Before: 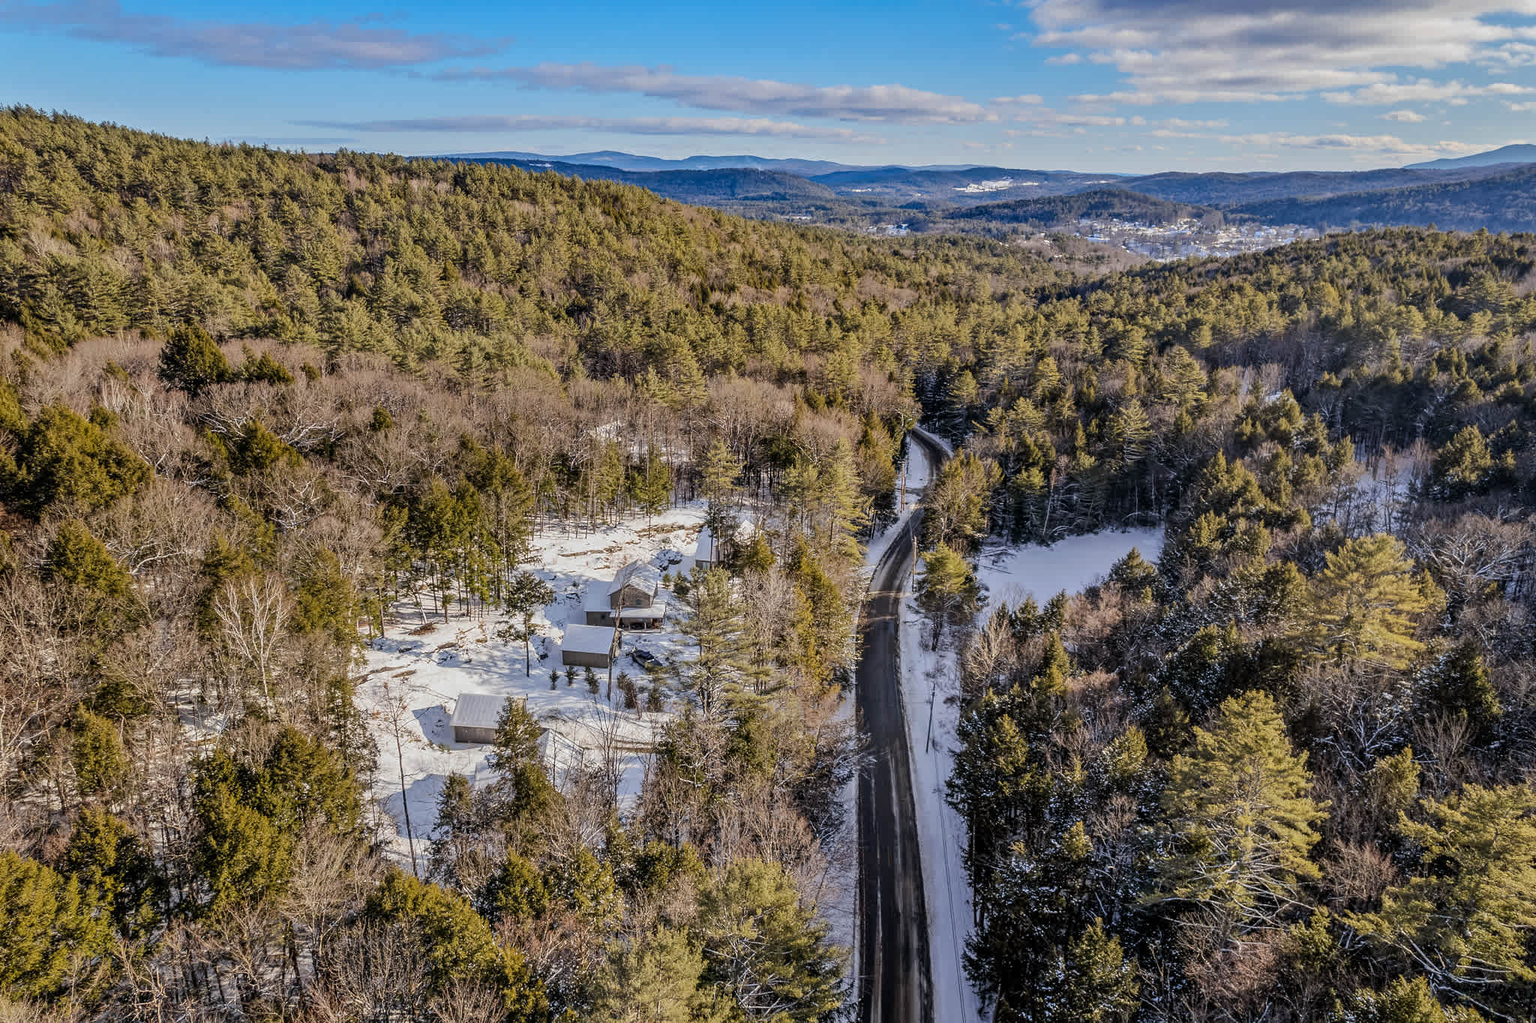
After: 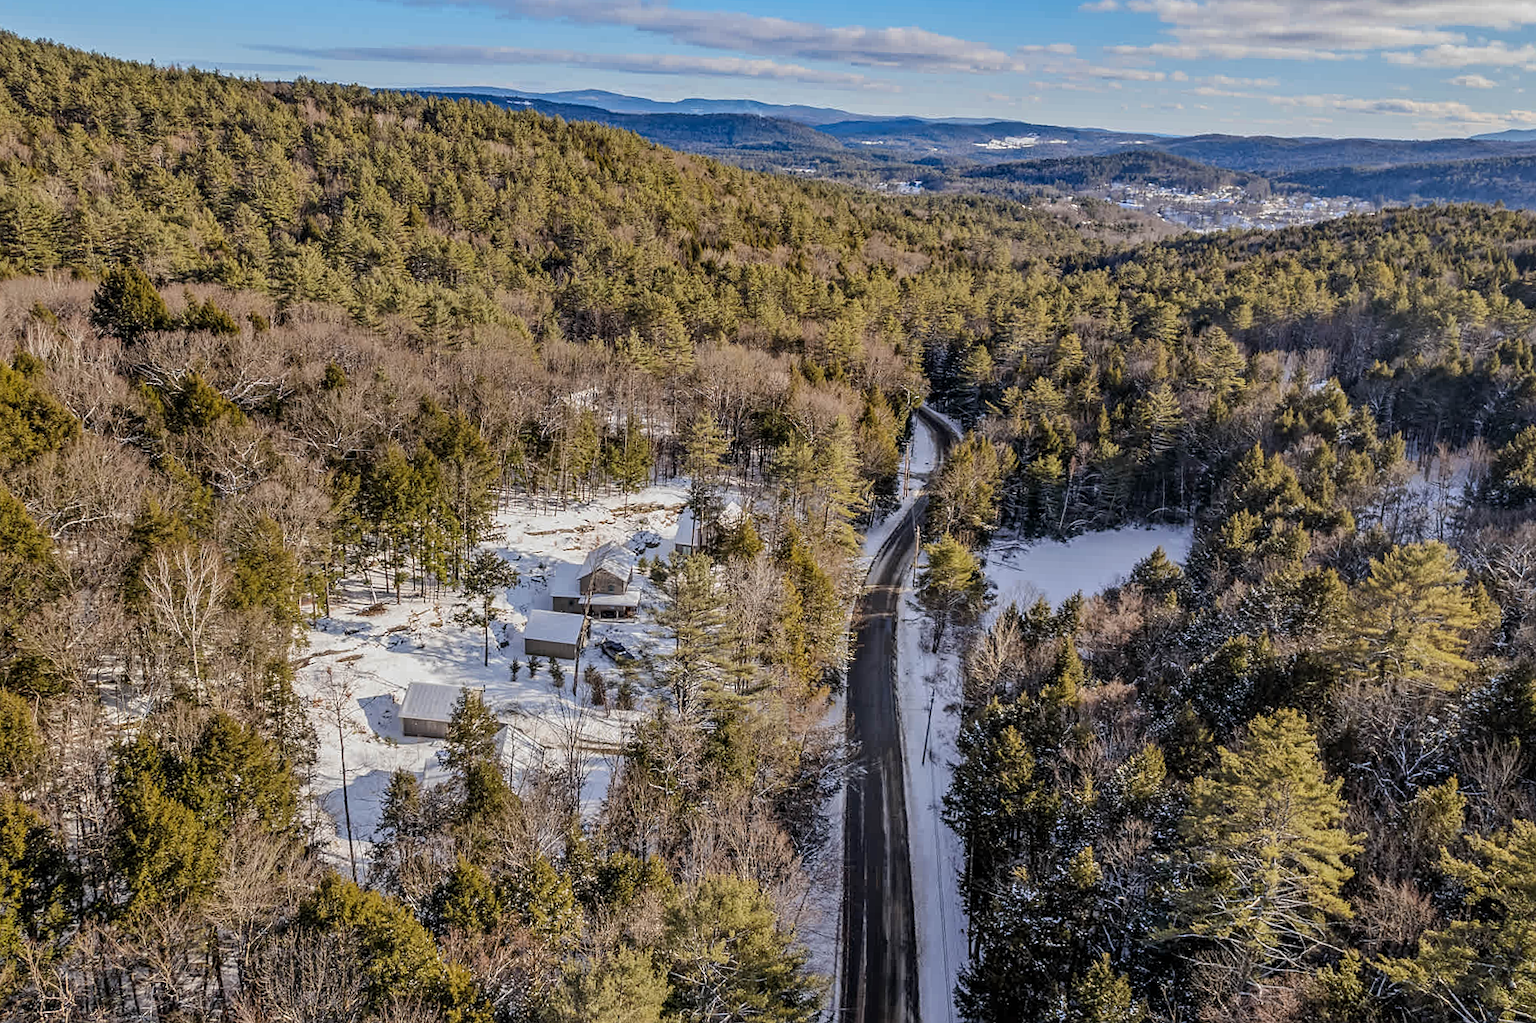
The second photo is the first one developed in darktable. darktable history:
crop and rotate: angle -1.96°, left 3.097%, top 4.154%, right 1.586%, bottom 0.529%
sharpen: amount 0.2
